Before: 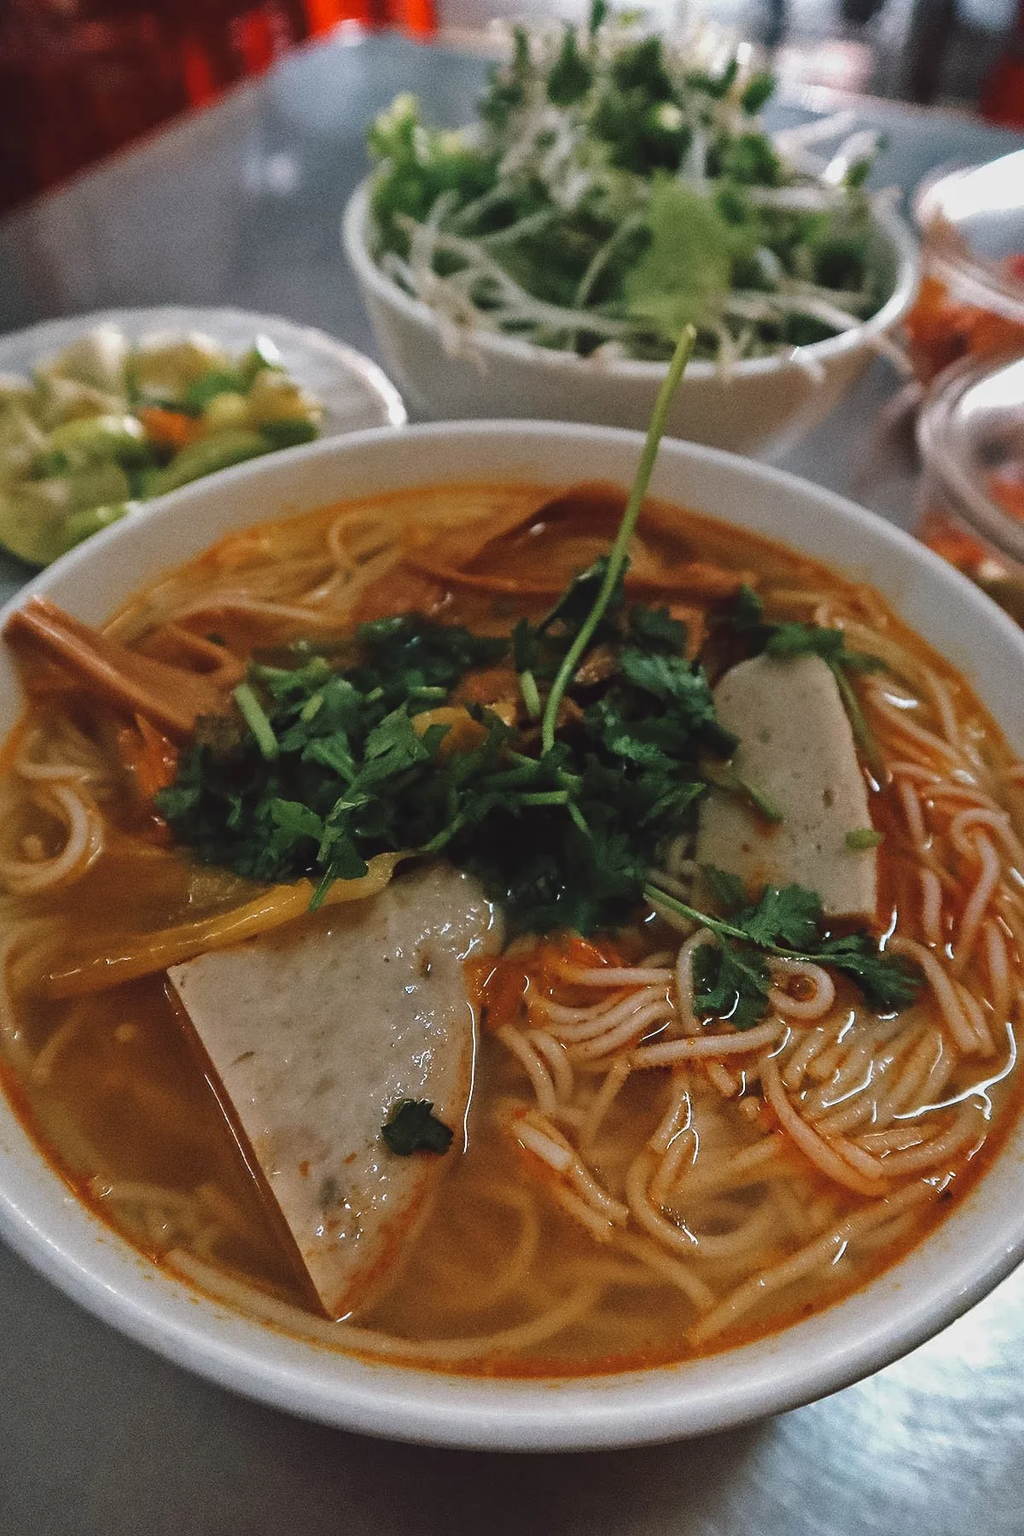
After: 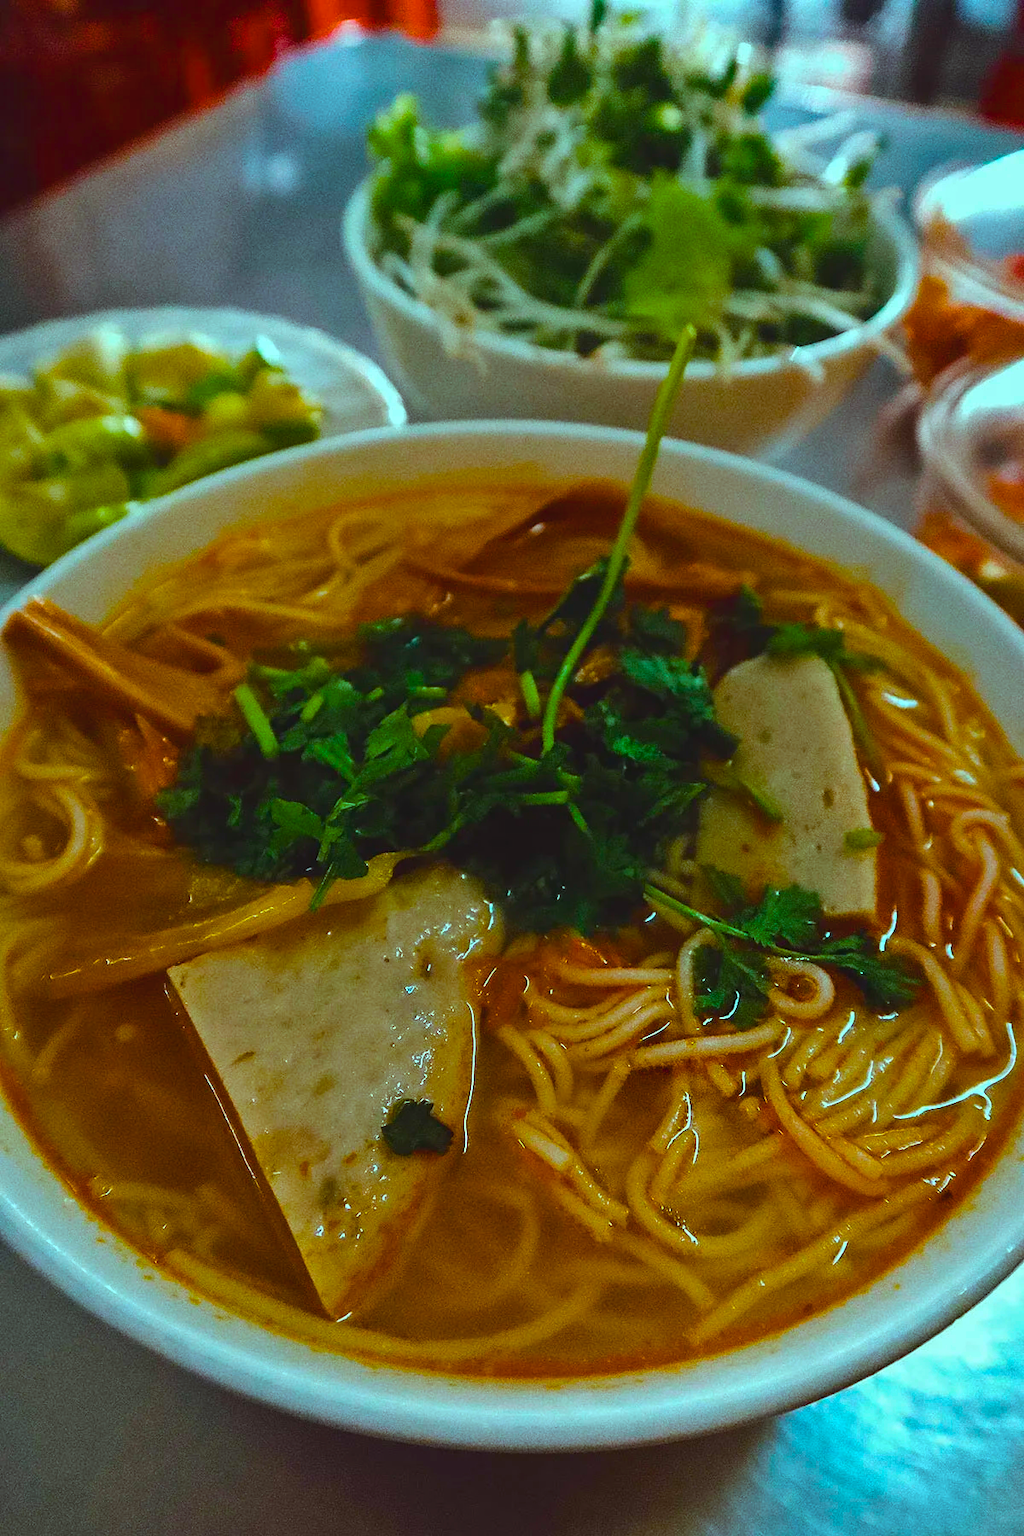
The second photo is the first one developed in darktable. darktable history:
exposure: exposure 0.174 EV, compensate exposure bias true, compensate highlight preservation false
contrast brightness saturation: contrast -0.079, brightness -0.045, saturation -0.105
color balance rgb: shadows lift › luminance -19.842%, power › chroma 0.233%, power › hue 63.23°, highlights gain › chroma 5.41%, highlights gain › hue 196.36°, perceptual saturation grading › global saturation 51.076%, global vibrance 59.866%
